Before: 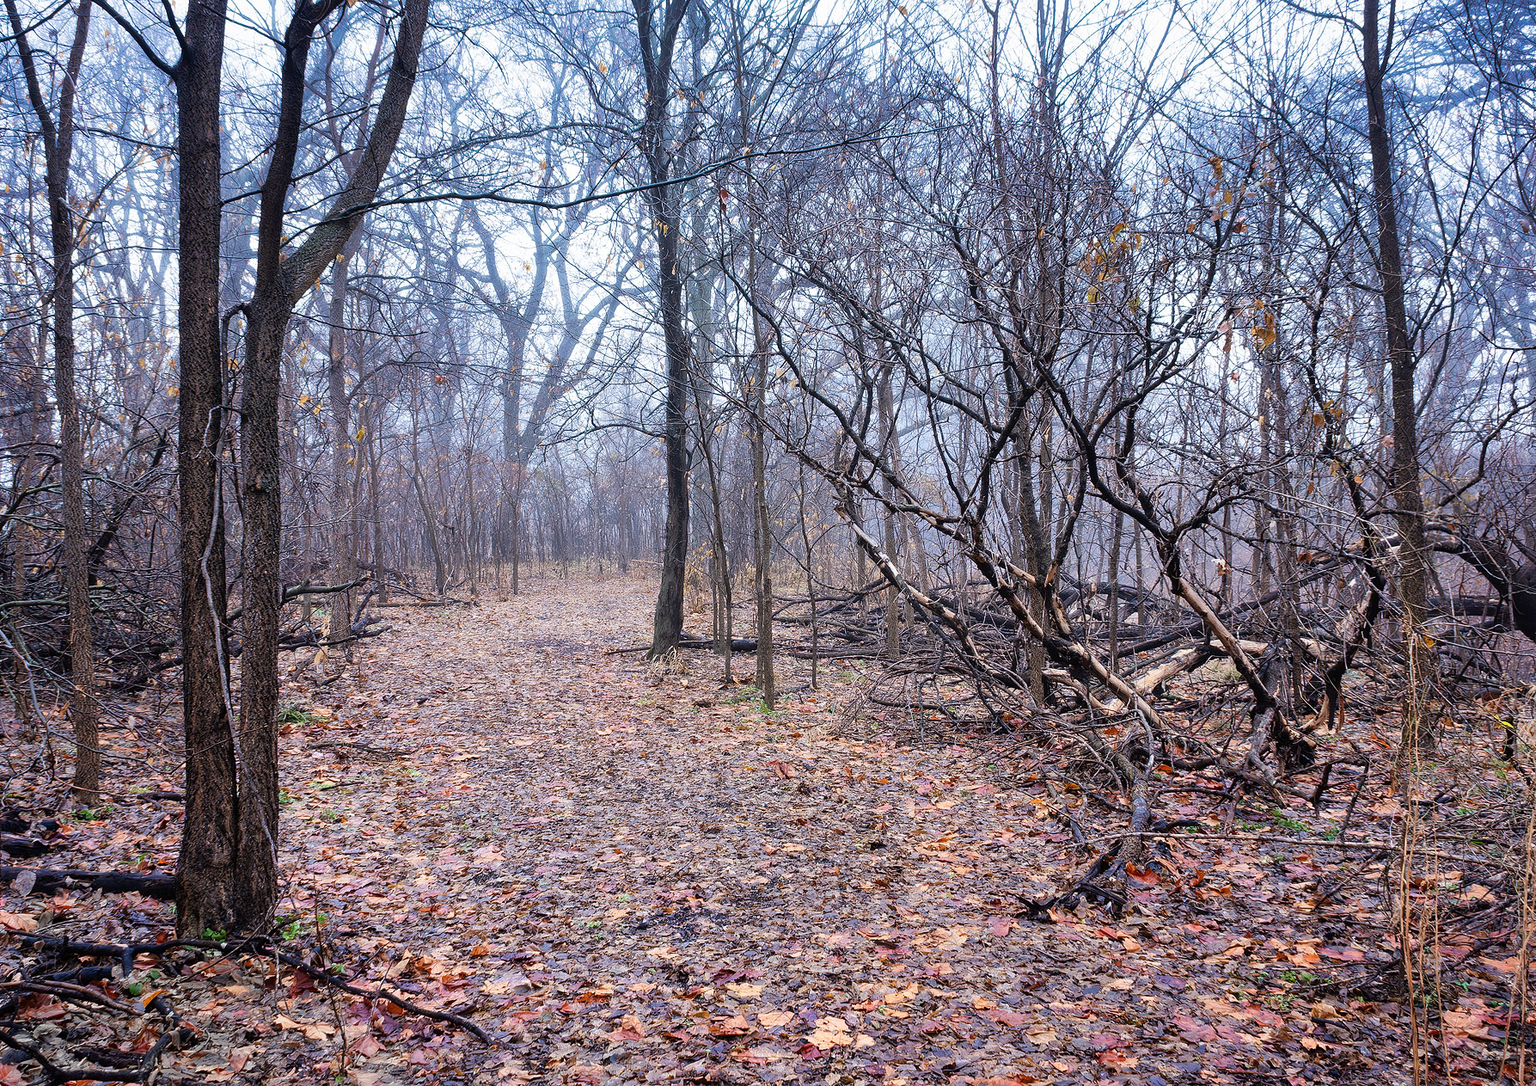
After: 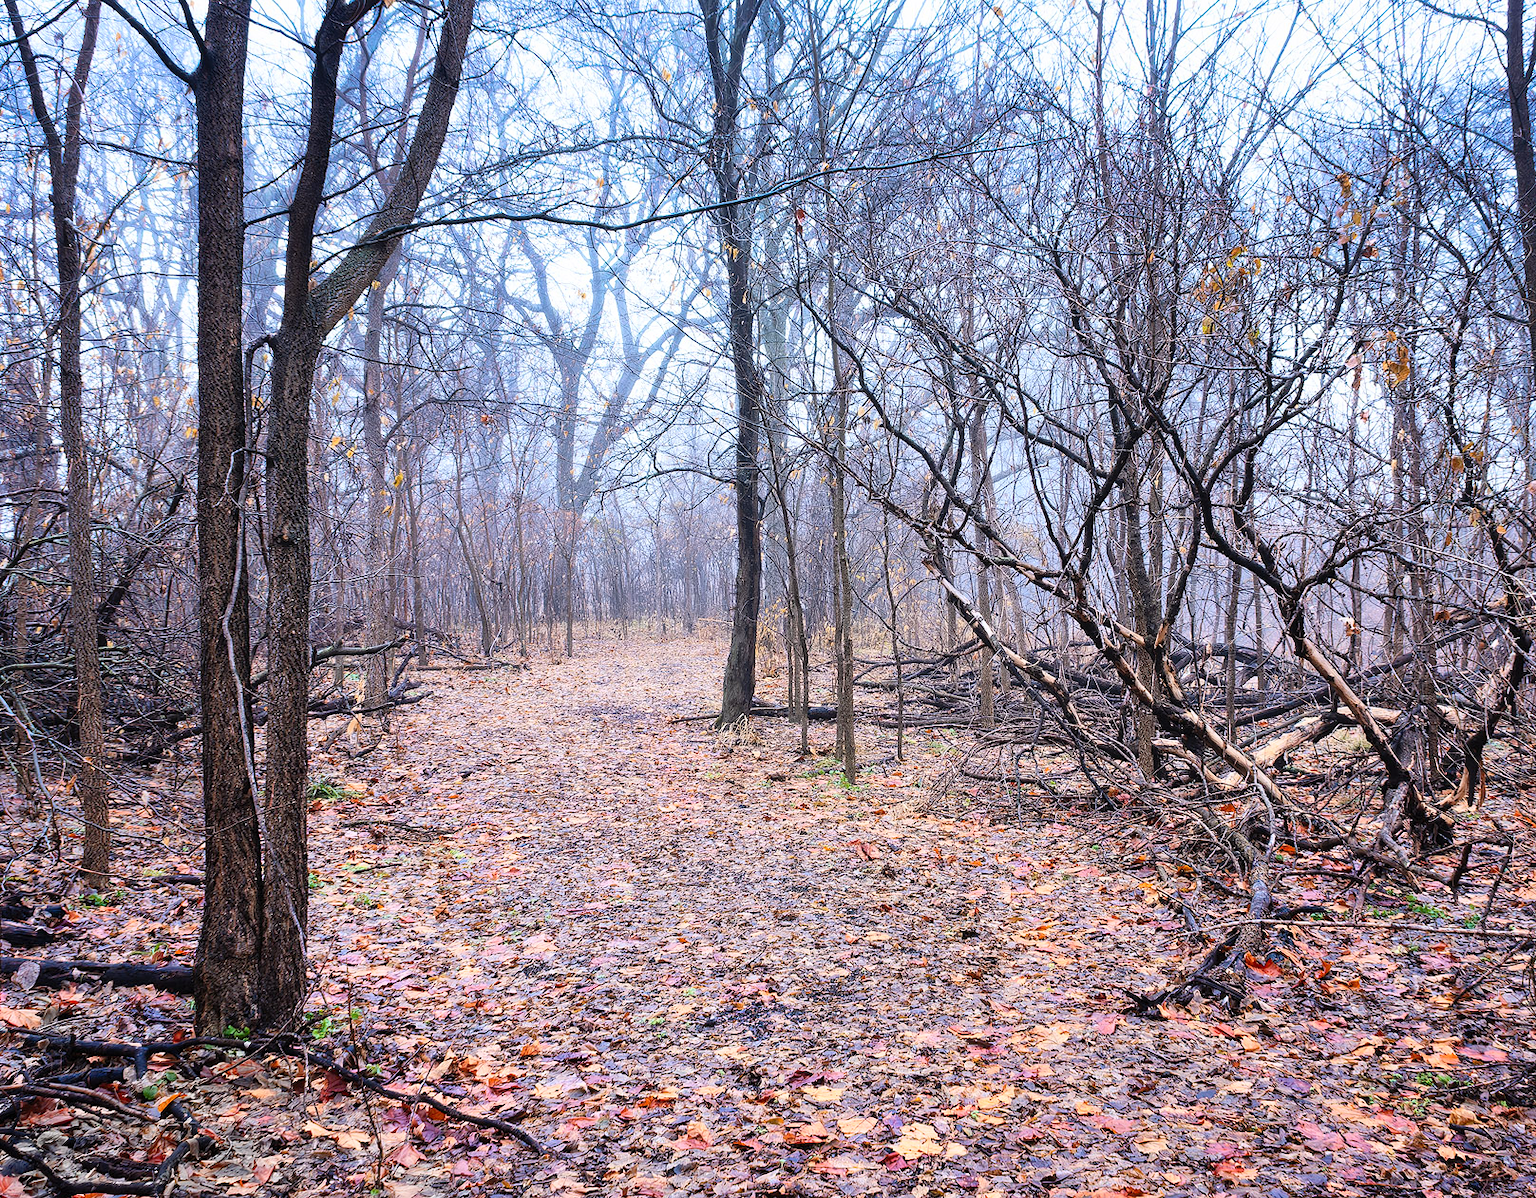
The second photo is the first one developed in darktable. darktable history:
contrast brightness saturation: contrast 0.2, brightness 0.161, saturation 0.218
crop: right 9.475%, bottom 0.037%
